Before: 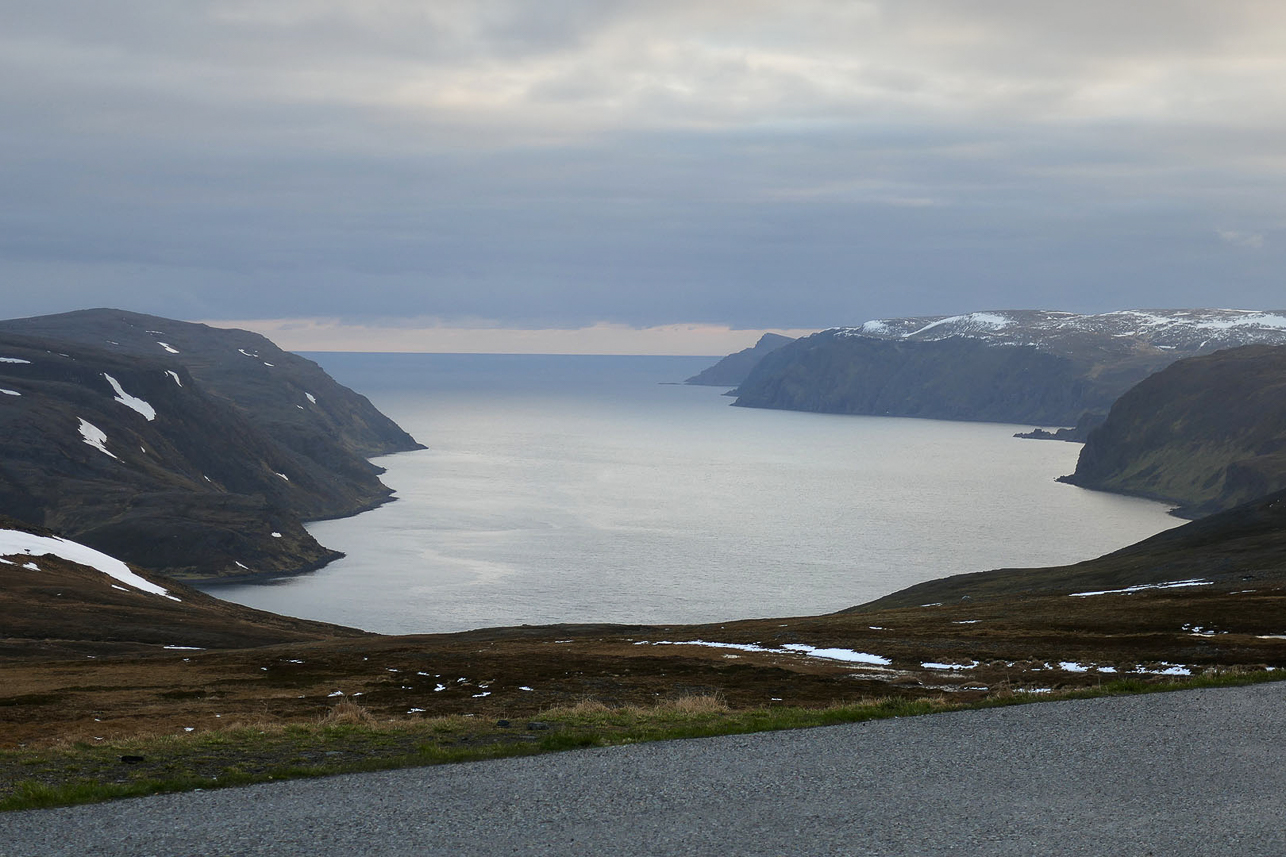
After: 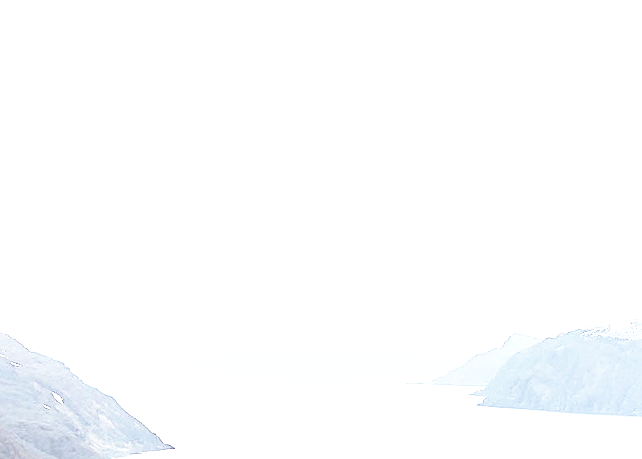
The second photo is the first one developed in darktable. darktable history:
crop: left 19.678%, right 30.378%, bottom 46.419%
base curve: curves: ch0 [(0, 0) (0.012, 0.01) (0.073, 0.168) (0.31, 0.711) (0.645, 0.957) (1, 1)], preserve colors none
color balance rgb: shadows lift › chroma 4.329%, shadows lift › hue 26.21°, global offset › hue 171.03°, perceptual saturation grading › global saturation 0.52%, perceptual brilliance grading › highlights 6.135%, perceptual brilliance grading › mid-tones 16.485%, perceptual brilliance grading › shadows -5.412%
exposure: black level correction 0, exposure 1.902 EV, compensate highlight preservation false
local contrast: mode bilateral grid, contrast 20, coarseness 50, detail 161%, midtone range 0.2
tone curve: curves: ch0 [(0, 0) (0.003, 0.031) (0.011, 0.033) (0.025, 0.038) (0.044, 0.049) (0.069, 0.059) (0.1, 0.071) (0.136, 0.093) (0.177, 0.142) (0.224, 0.204) (0.277, 0.292) (0.335, 0.387) (0.399, 0.484) (0.468, 0.567) (0.543, 0.643) (0.623, 0.712) (0.709, 0.776) (0.801, 0.837) (0.898, 0.903) (1, 1)], preserve colors none
sharpen: on, module defaults
